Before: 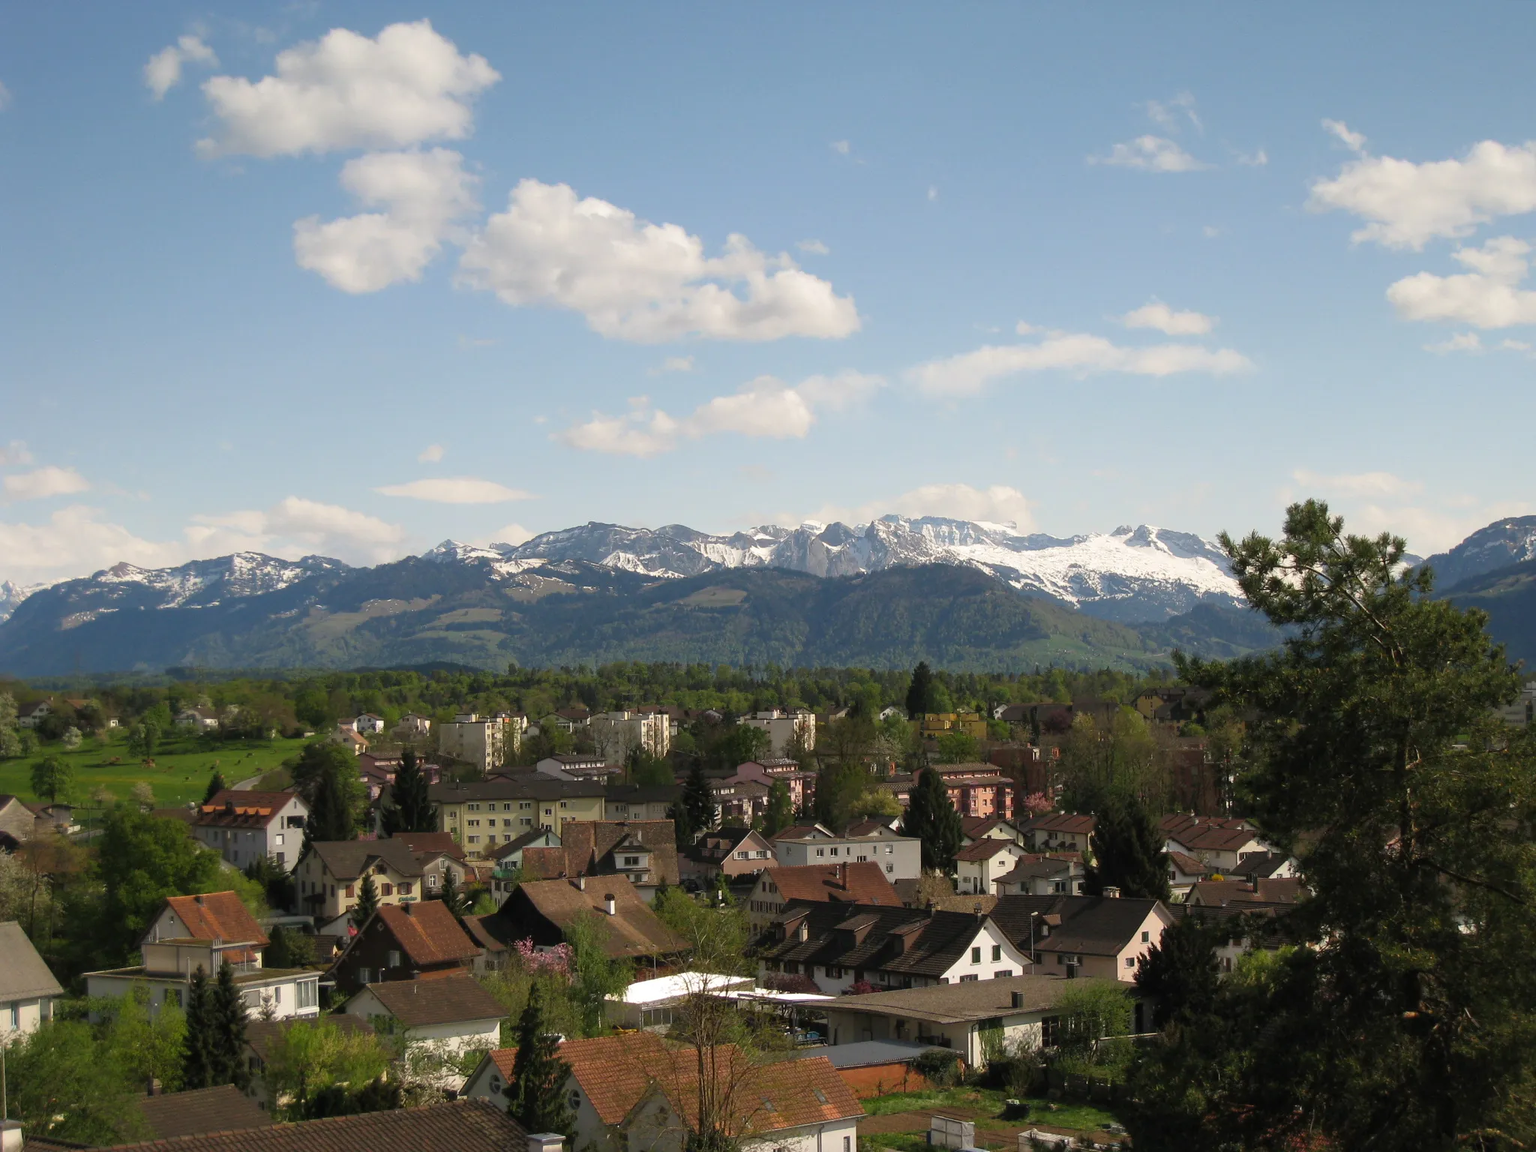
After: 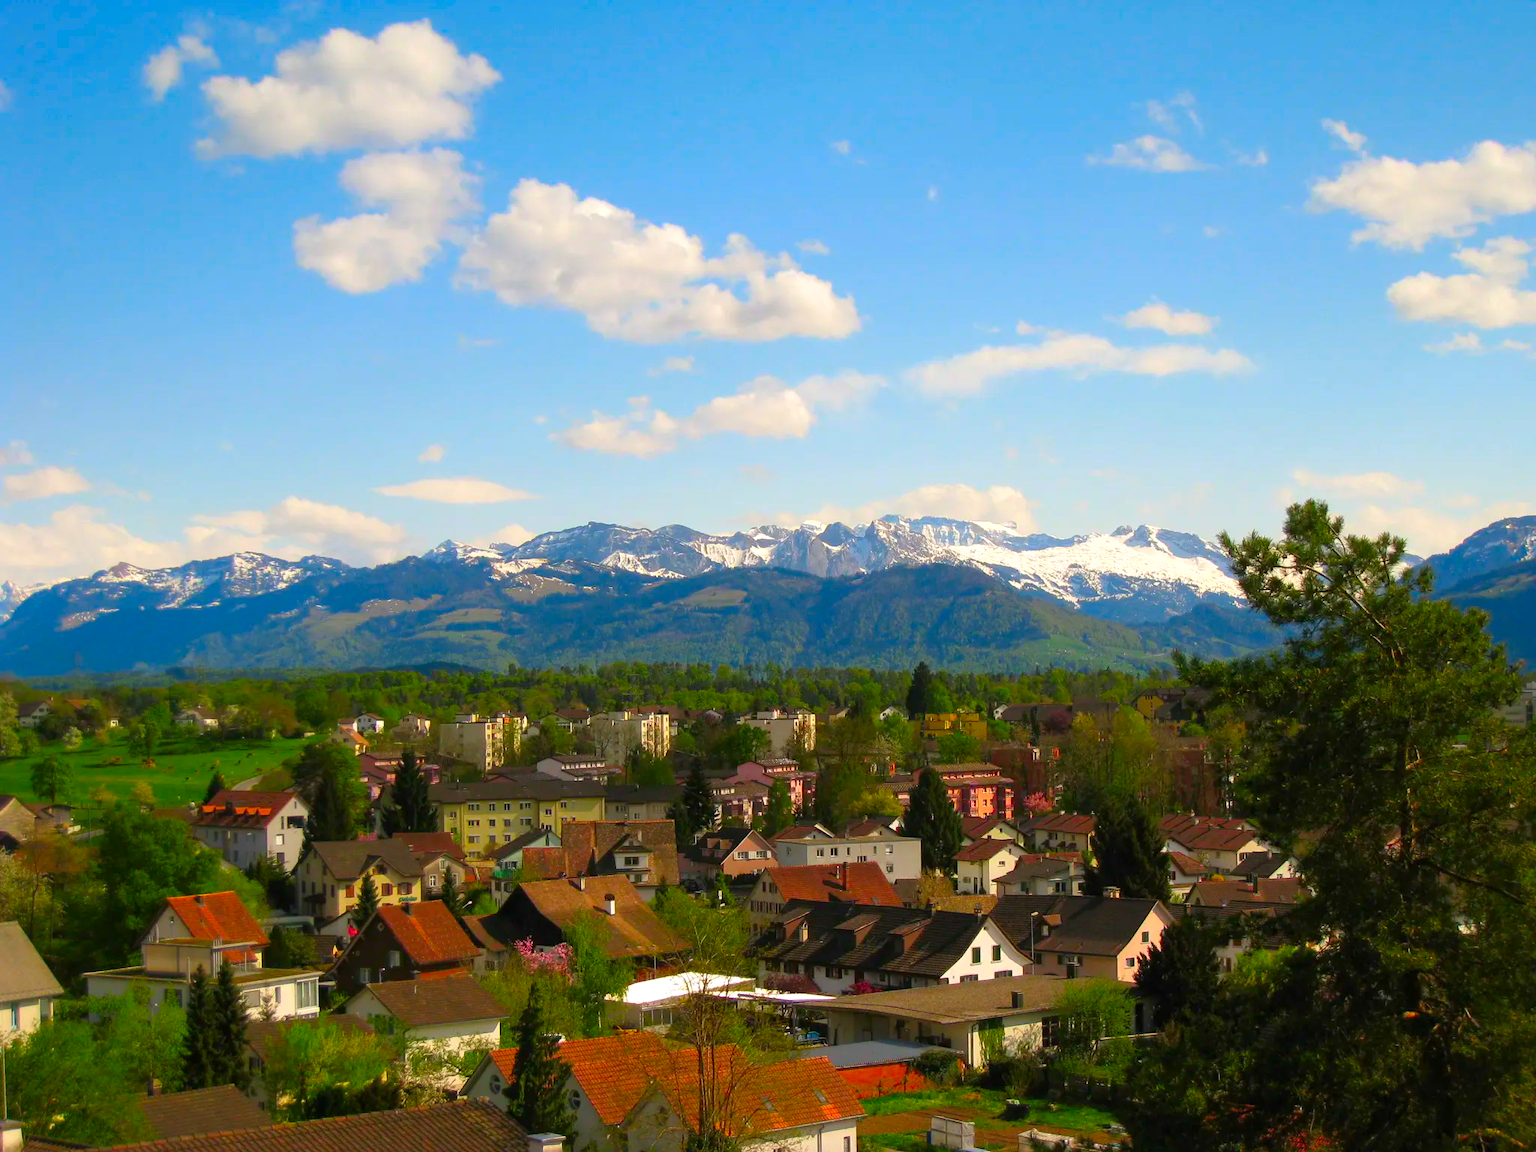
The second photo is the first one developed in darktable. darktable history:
exposure: black level correction 0.001, exposure 0.193 EV, compensate highlight preservation false
shadows and highlights: radius 127.11, shadows 21.26, highlights -22.33, low approximation 0.01
color correction: highlights b* -0.031, saturation 2.16
